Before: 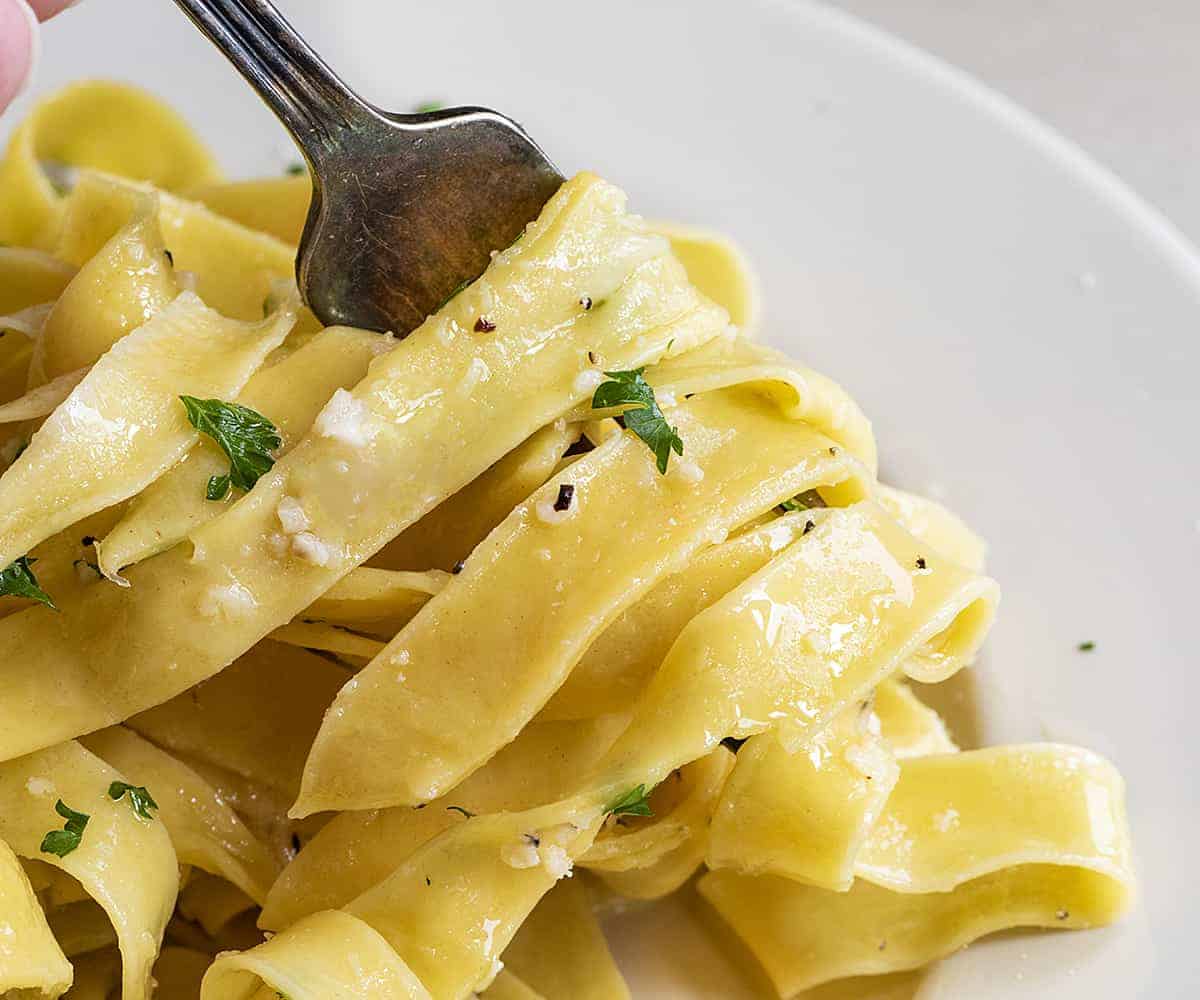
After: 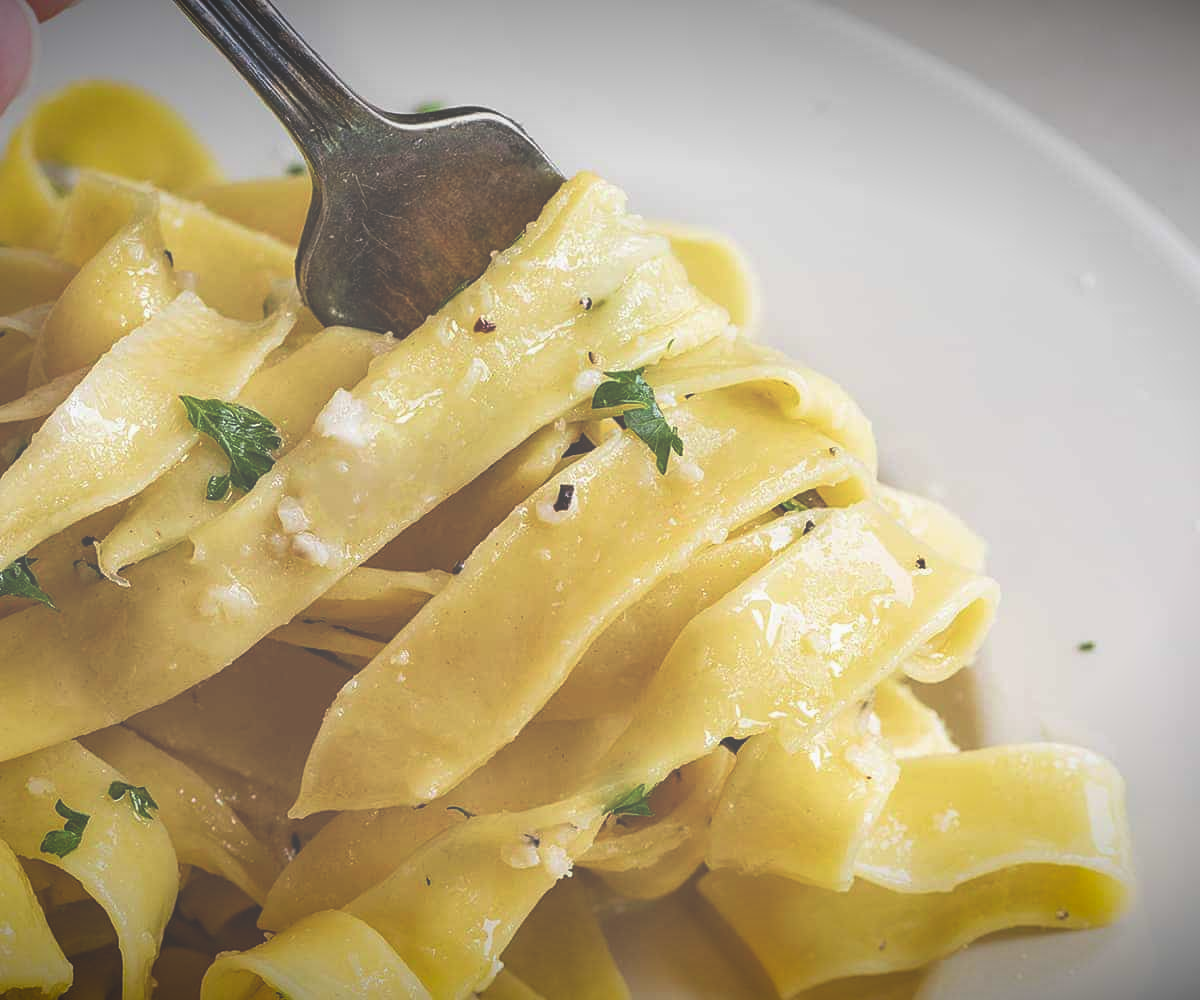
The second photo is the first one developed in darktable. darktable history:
exposure: black level correction -0.062, exposure -0.05 EV, compensate highlight preservation false
vignetting: fall-off start 98.29%, fall-off radius 100%, brightness -1, saturation 0.5, width/height ratio 1.428
